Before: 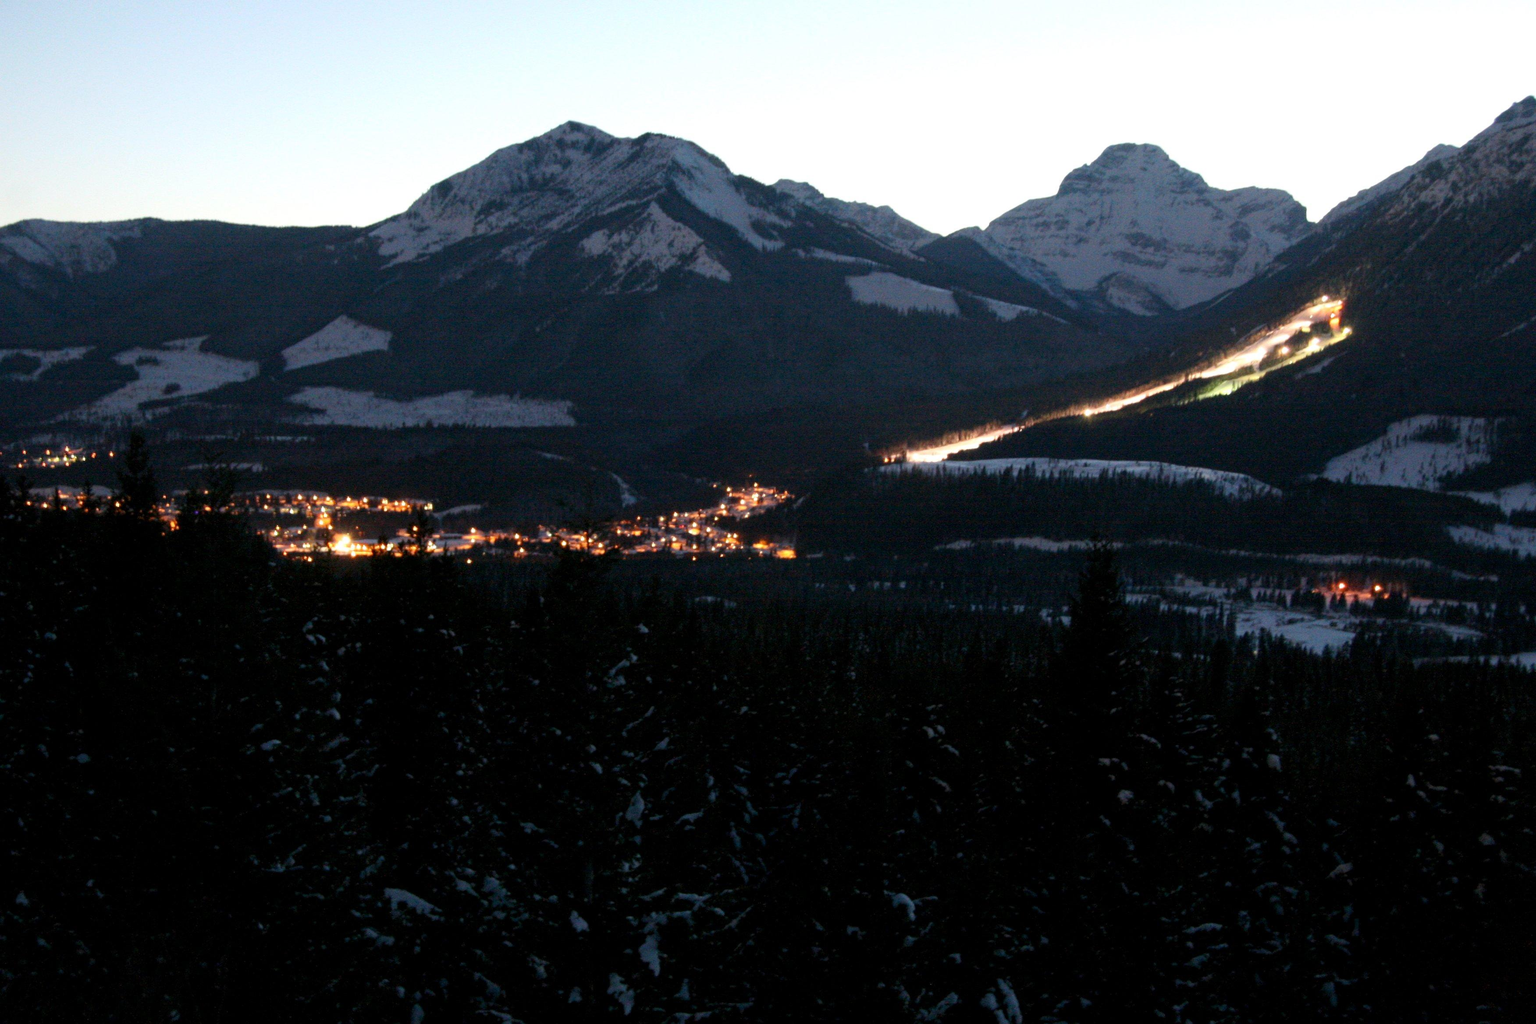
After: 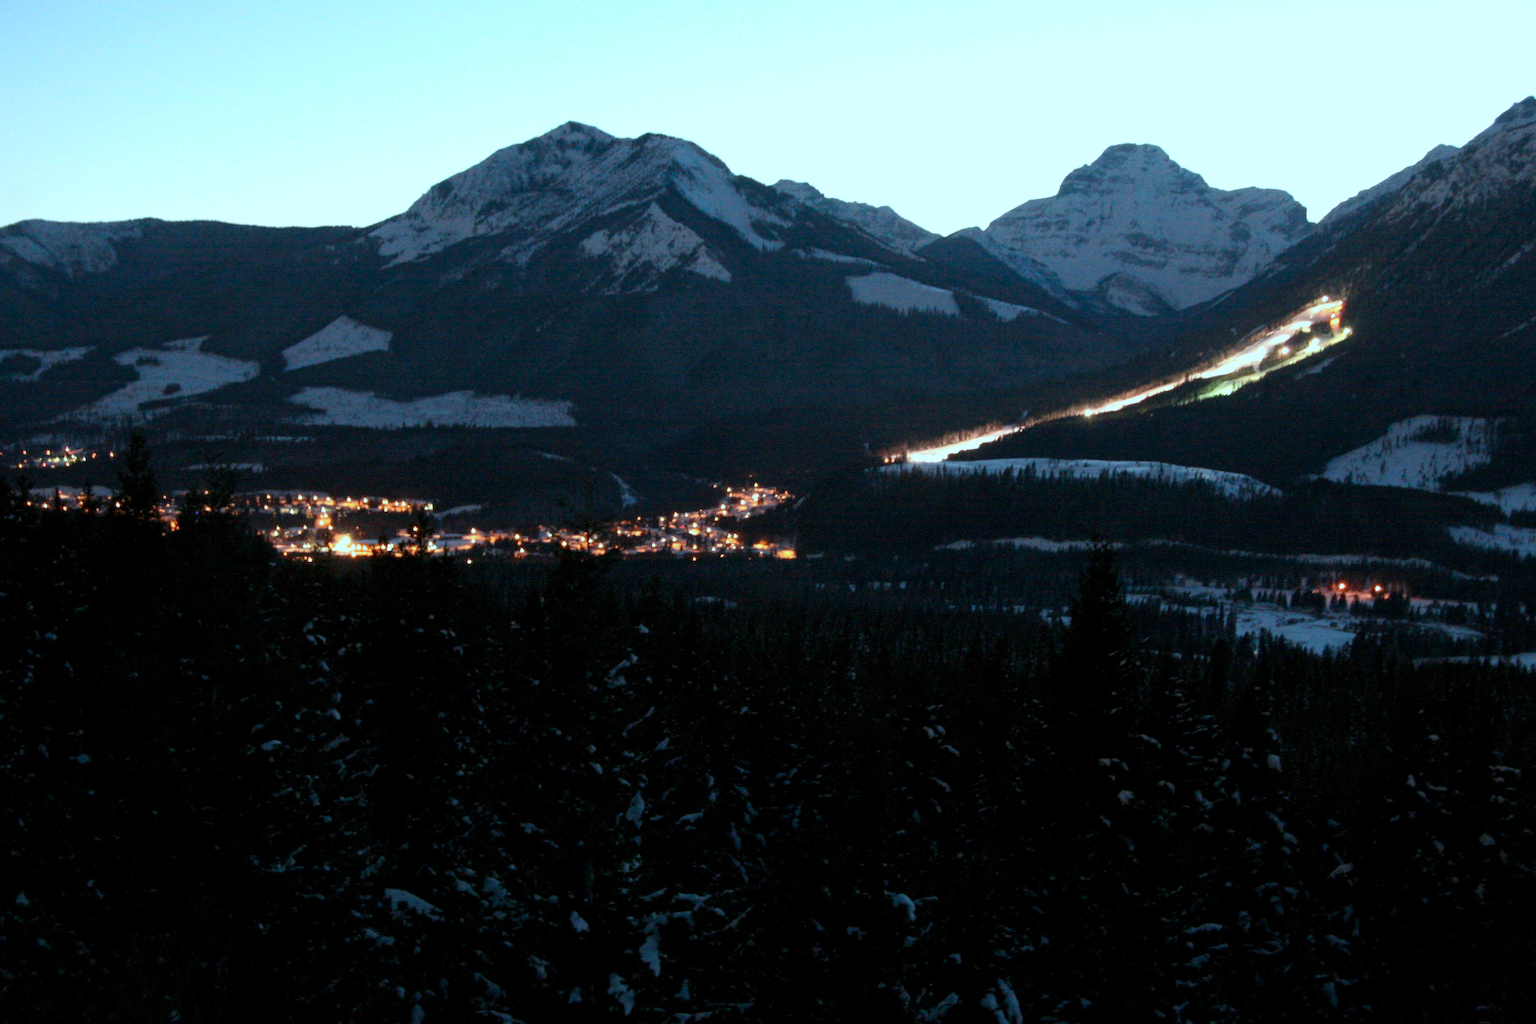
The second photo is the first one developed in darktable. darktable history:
color correction: highlights a* -11.9, highlights b* -15.54
